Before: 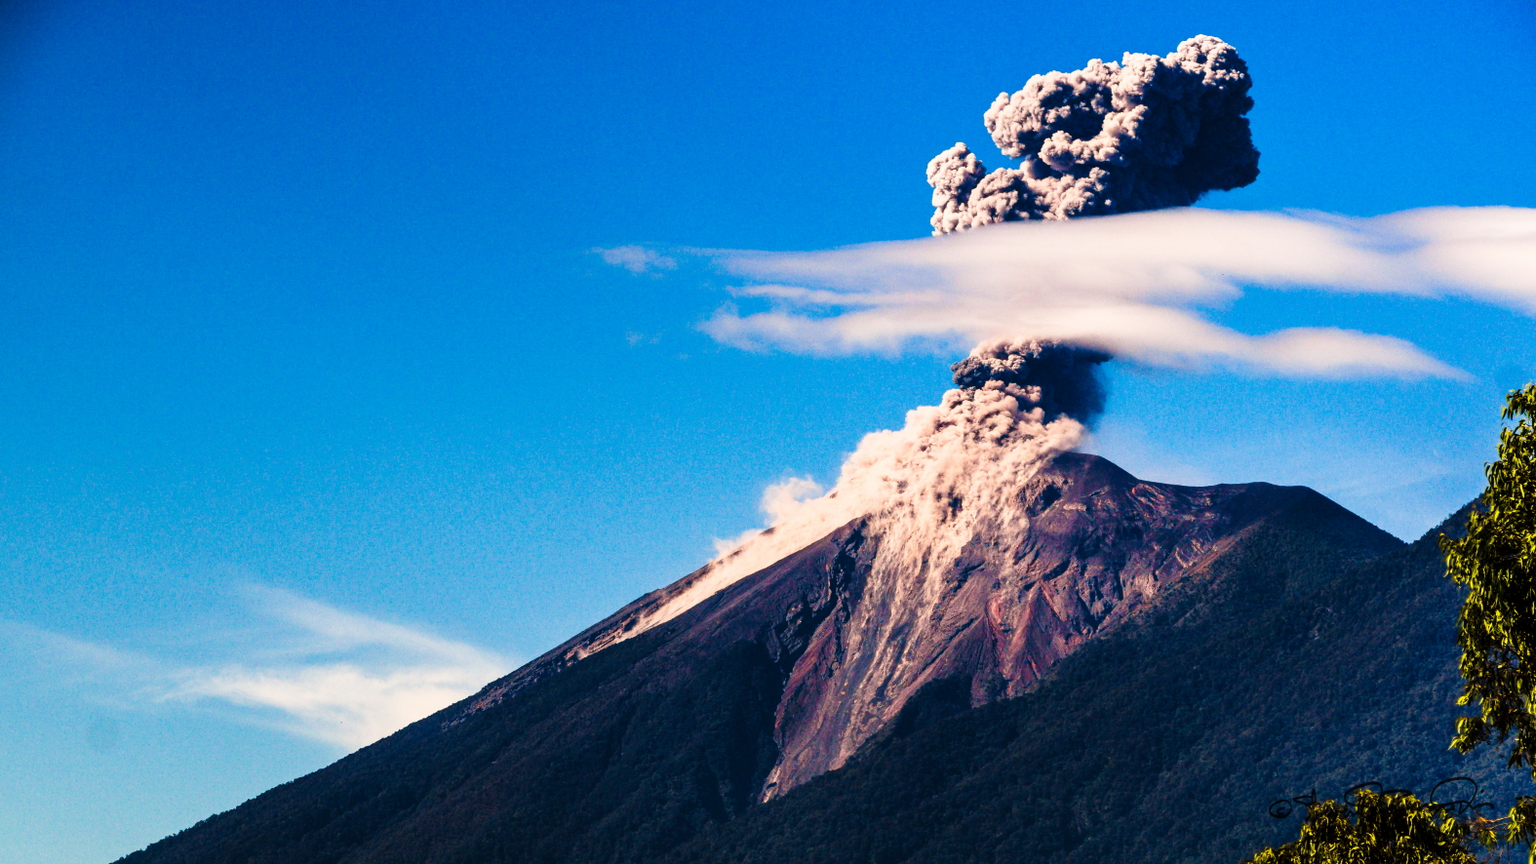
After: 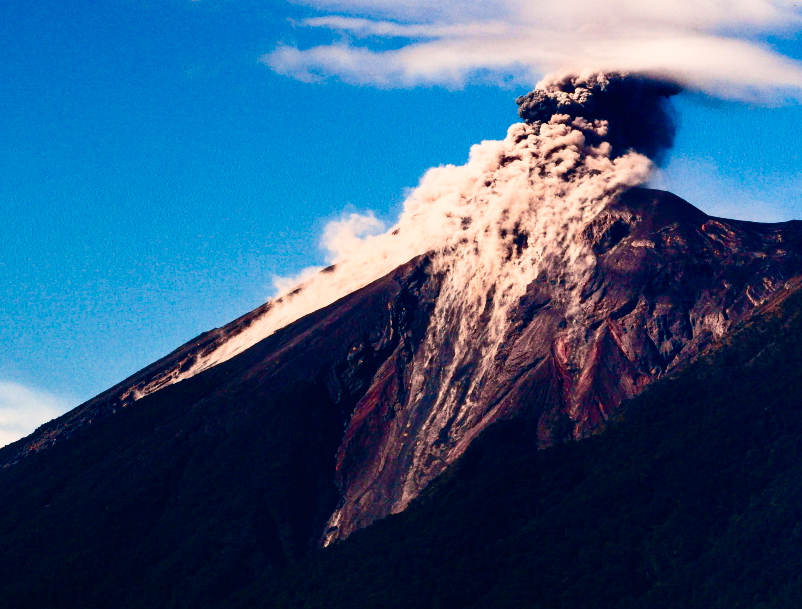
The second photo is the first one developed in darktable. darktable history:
crop and rotate: left 29.237%, top 31.152%, right 19.807%
contrast brightness saturation: contrast 0.19, brightness -0.24, saturation 0.11
